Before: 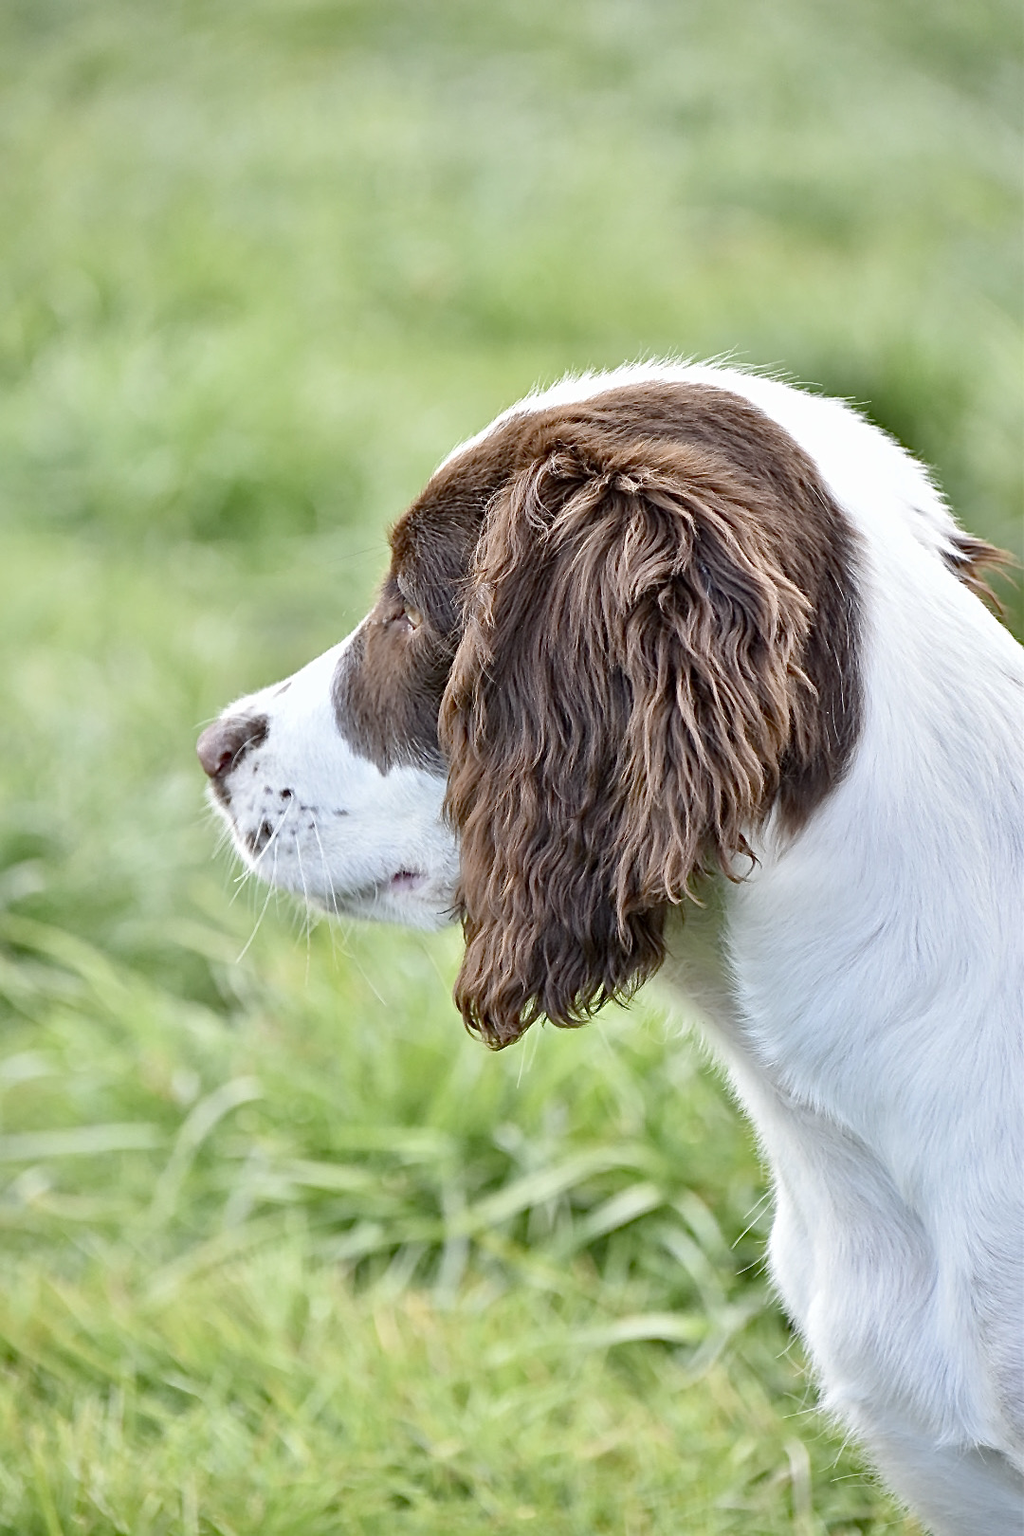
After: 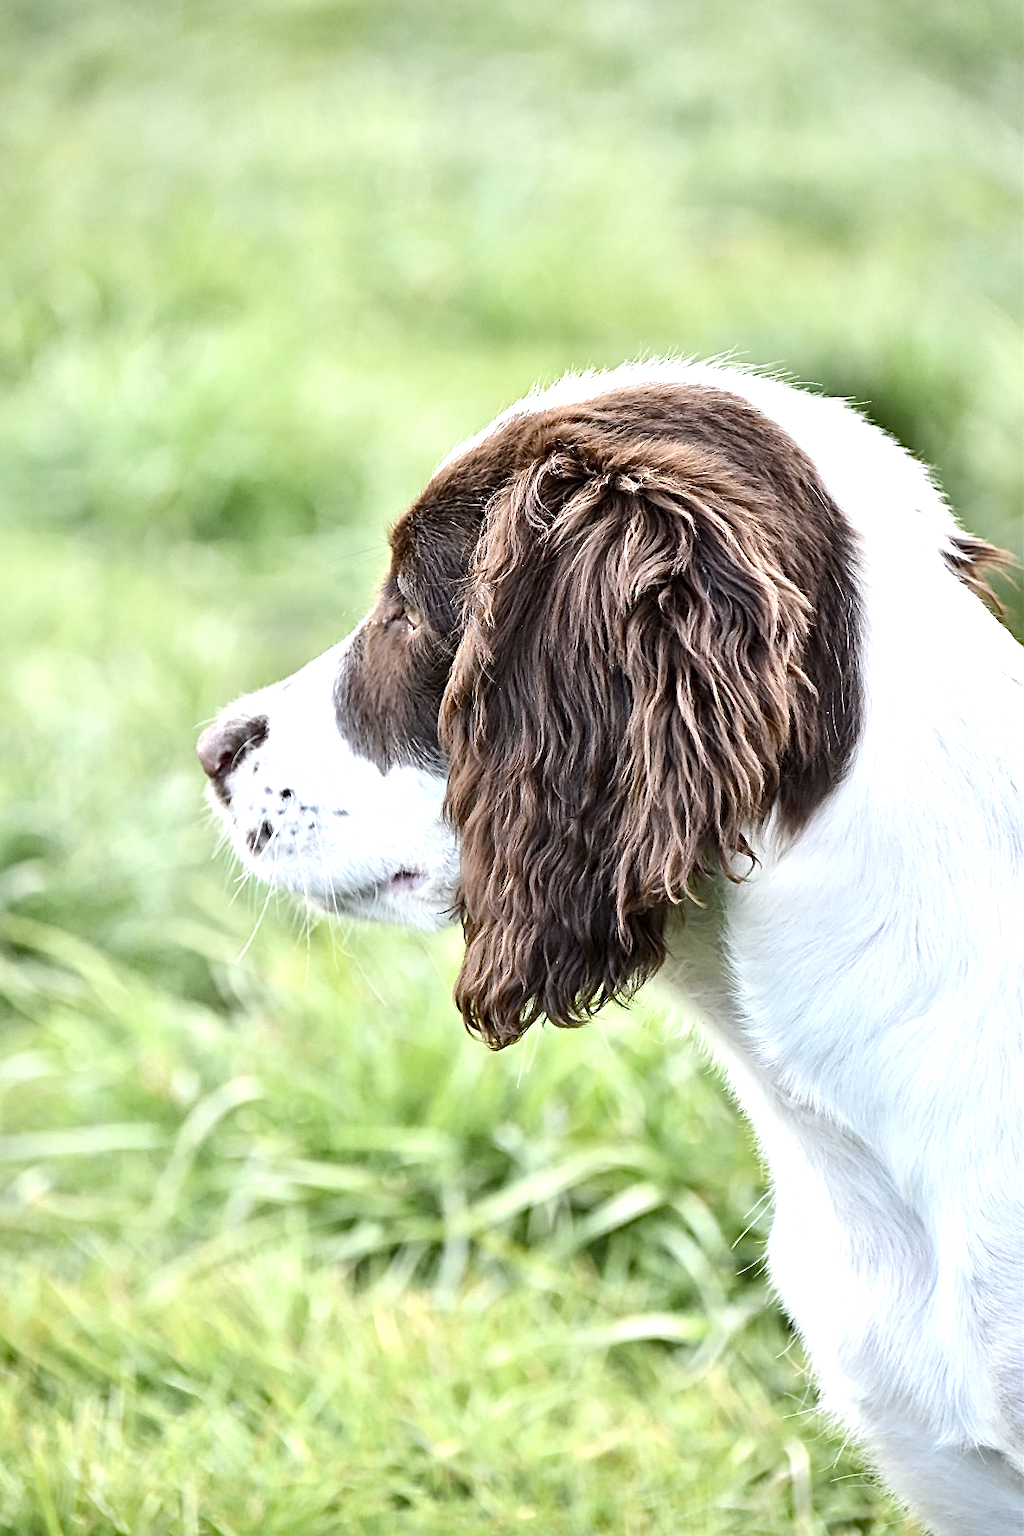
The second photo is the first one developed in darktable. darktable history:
contrast brightness saturation: saturation -0.17
tone equalizer: -8 EV -0.75 EV, -7 EV -0.7 EV, -6 EV -0.6 EV, -5 EV -0.4 EV, -3 EV 0.4 EV, -2 EV 0.6 EV, -1 EV 0.7 EV, +0 EV 0.75 EV, edges refinement/feathering 500, mask exposure compensation -1.57 EV, preserve details no
